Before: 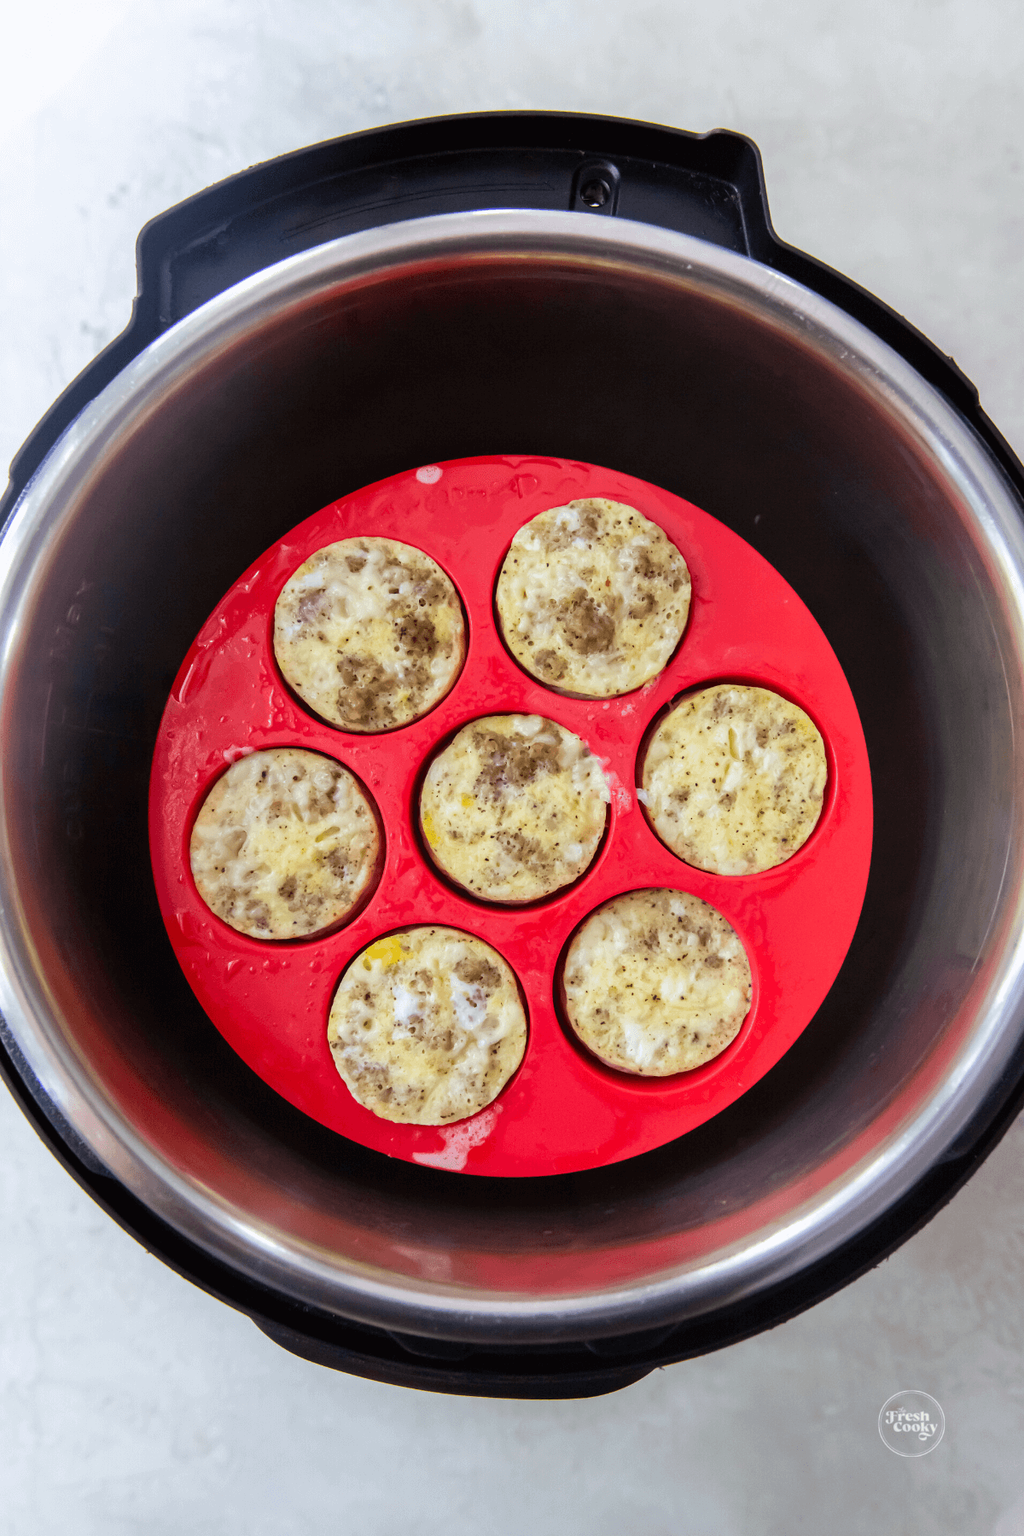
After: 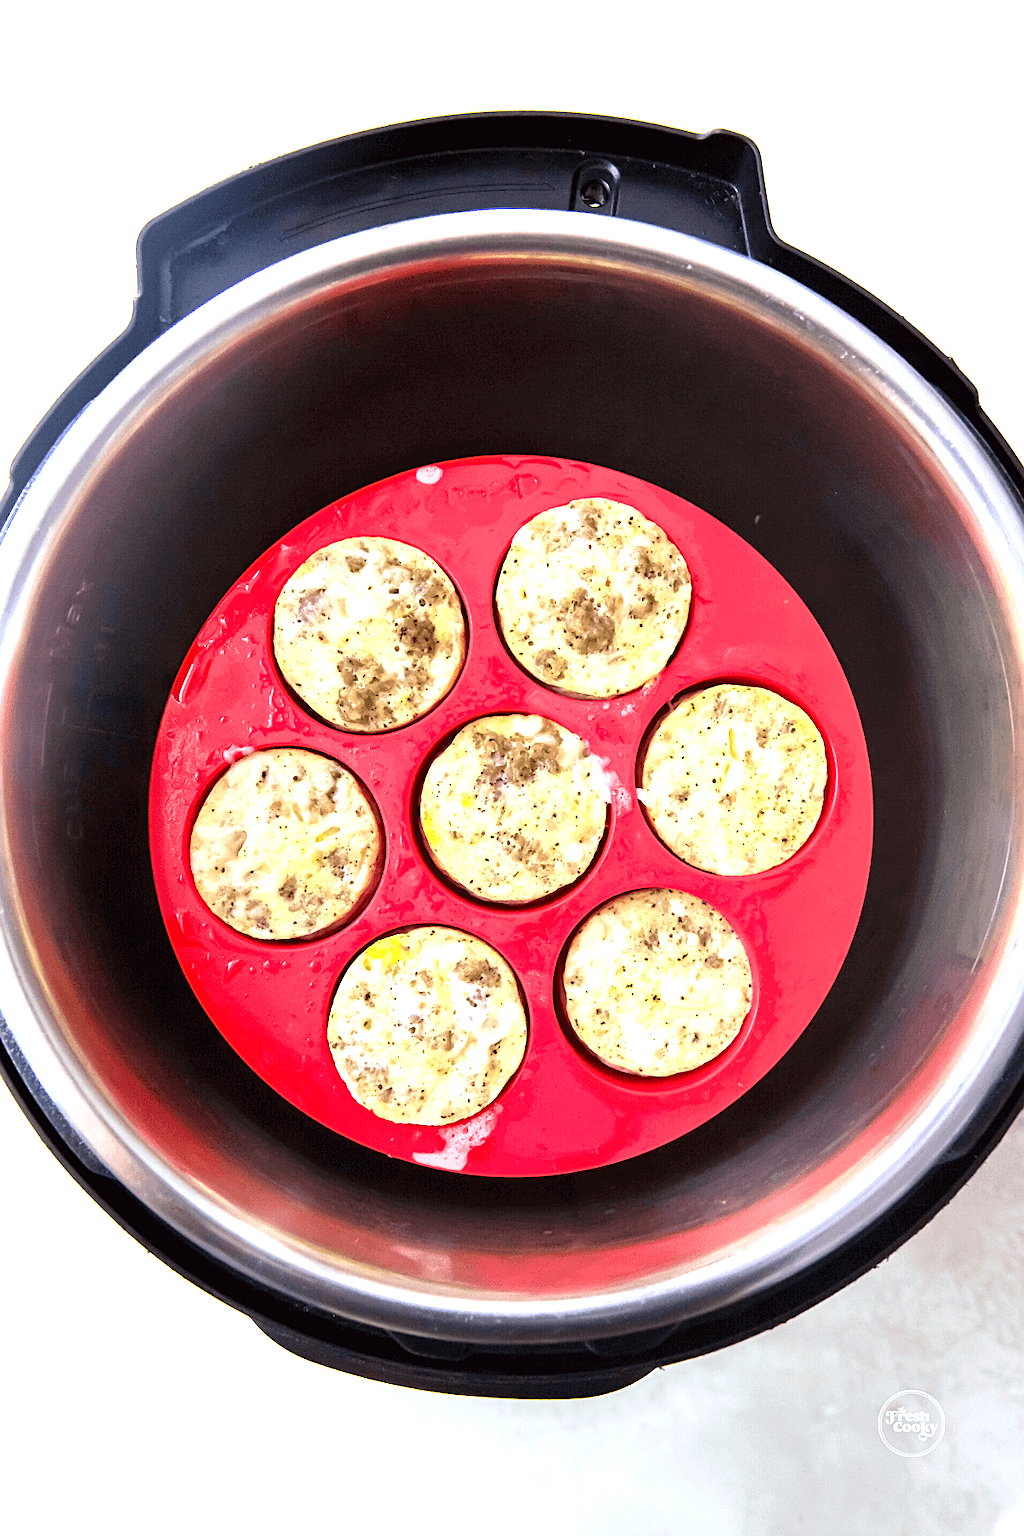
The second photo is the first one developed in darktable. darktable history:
contrast brightness saturation: contrast 0.05
sharpen: on, module defaults
exposure: black level correction 0.001, exposure 1.129 EV, compensate exposure bias true, compensate highlight preservation false
